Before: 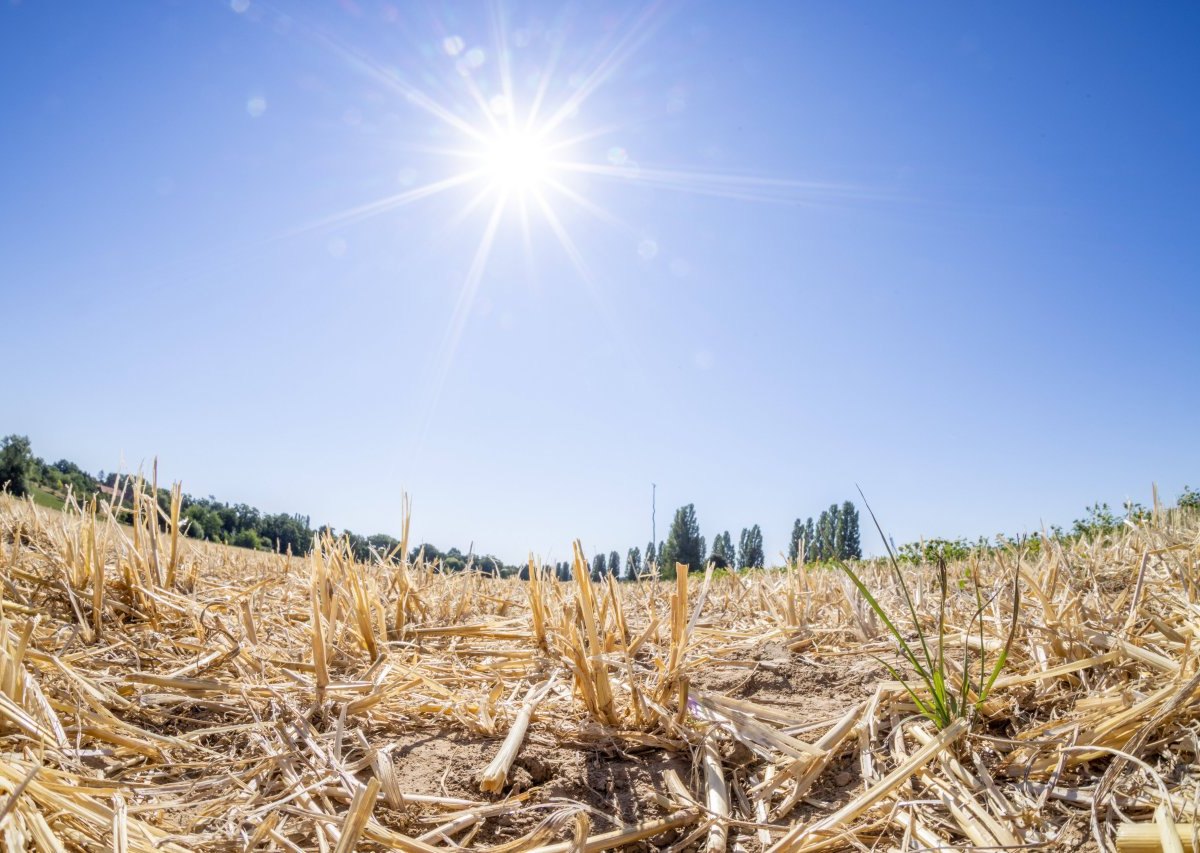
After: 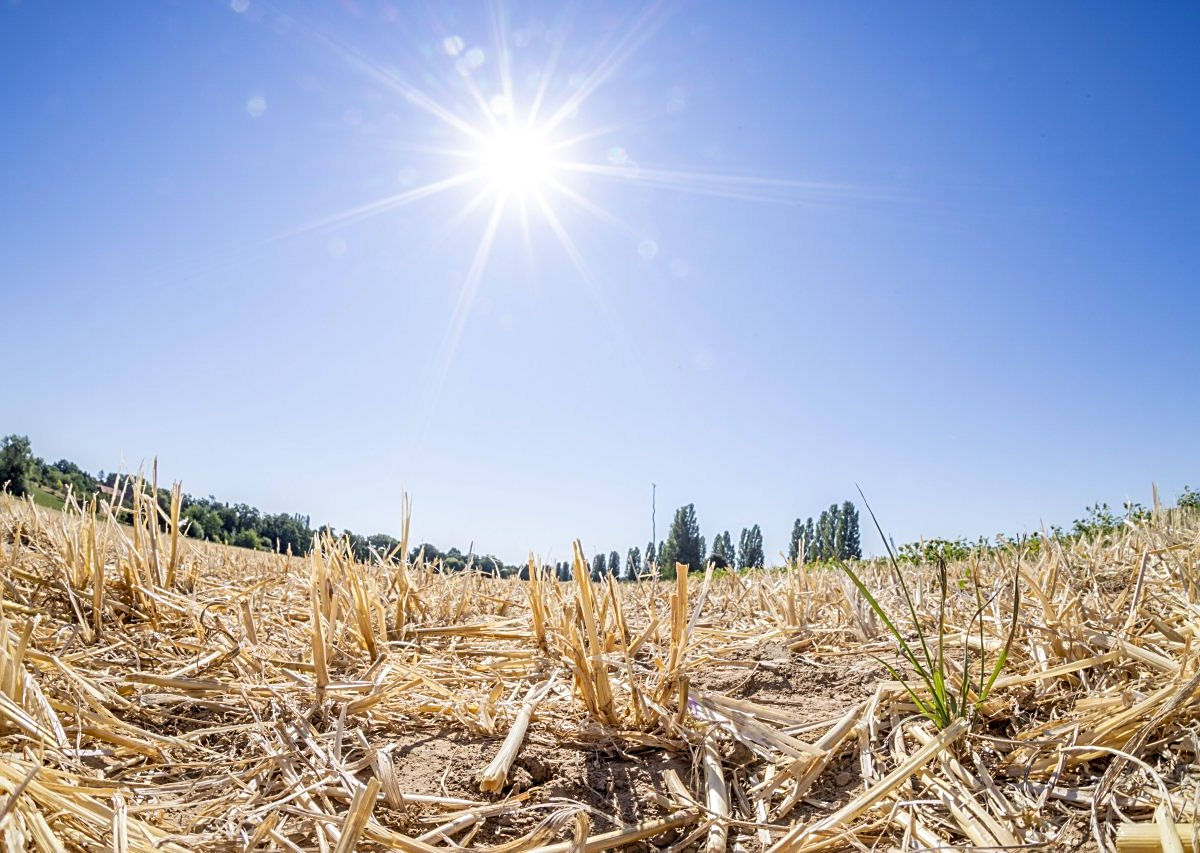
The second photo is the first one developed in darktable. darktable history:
tone equalizer: edges refinement/feathering 500, mask exposure compensation -1.57 EV, preserve details no
sharpen: amount 0.534
